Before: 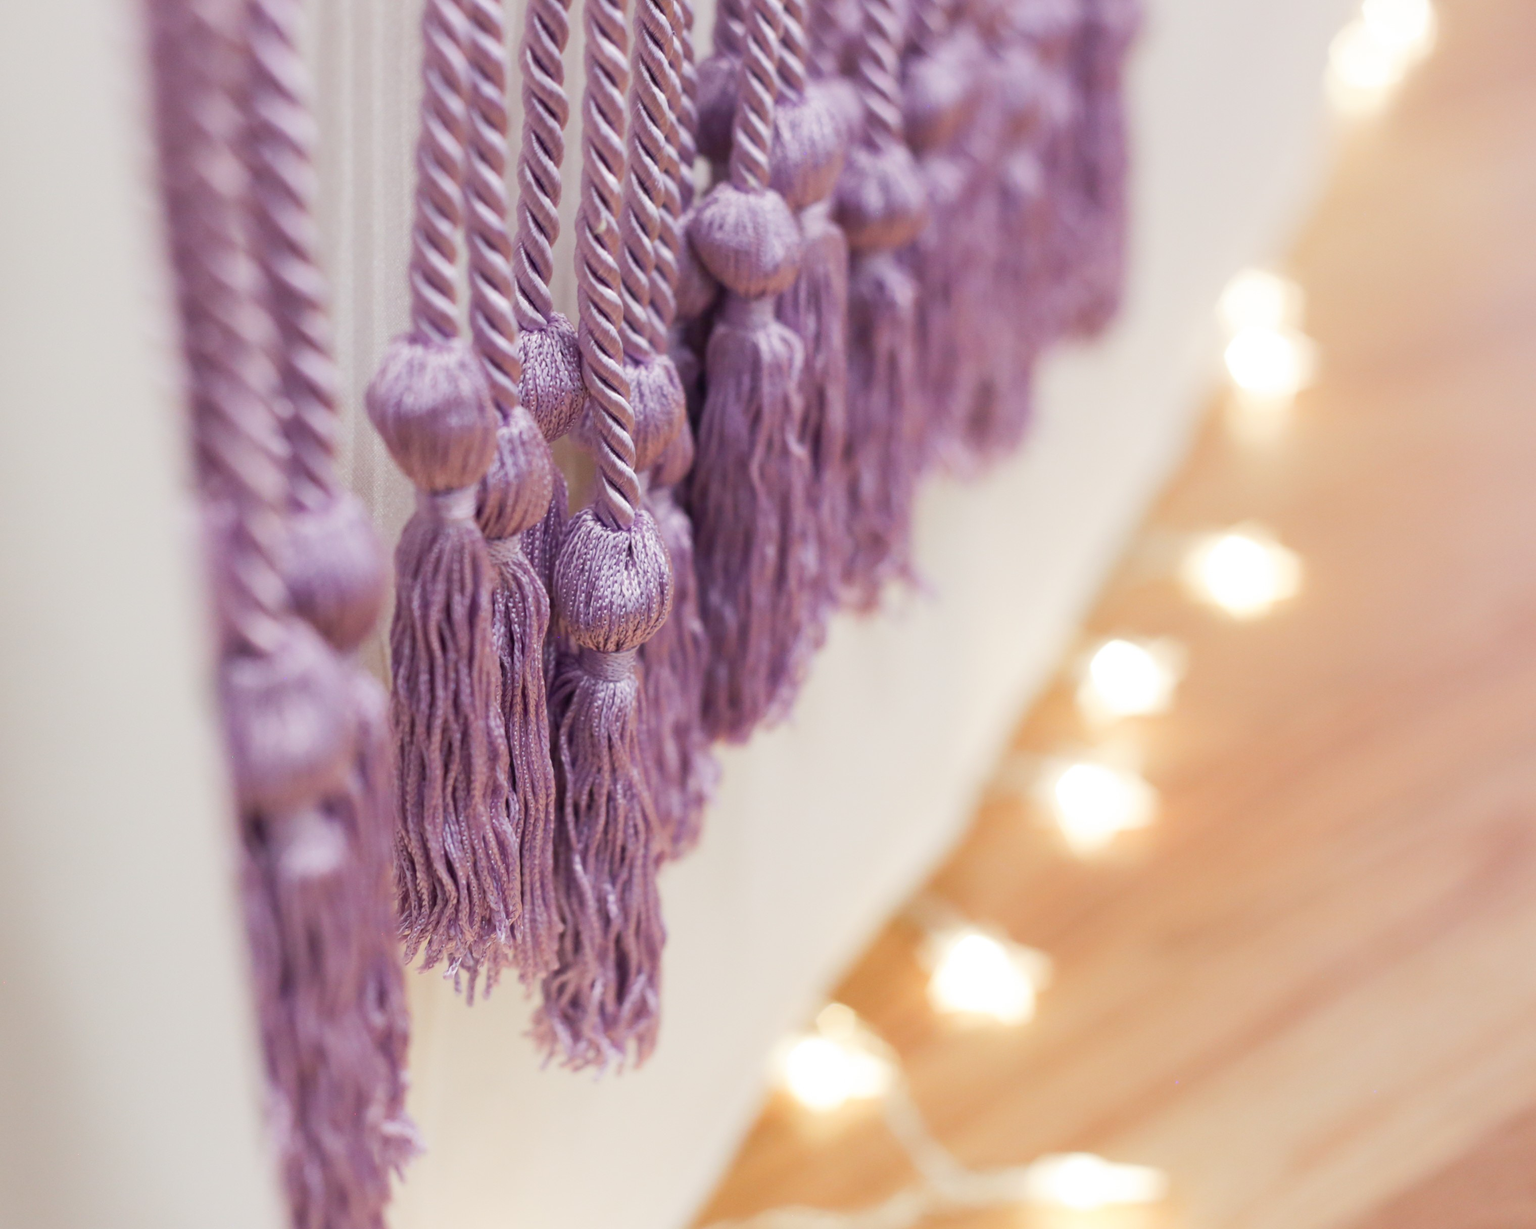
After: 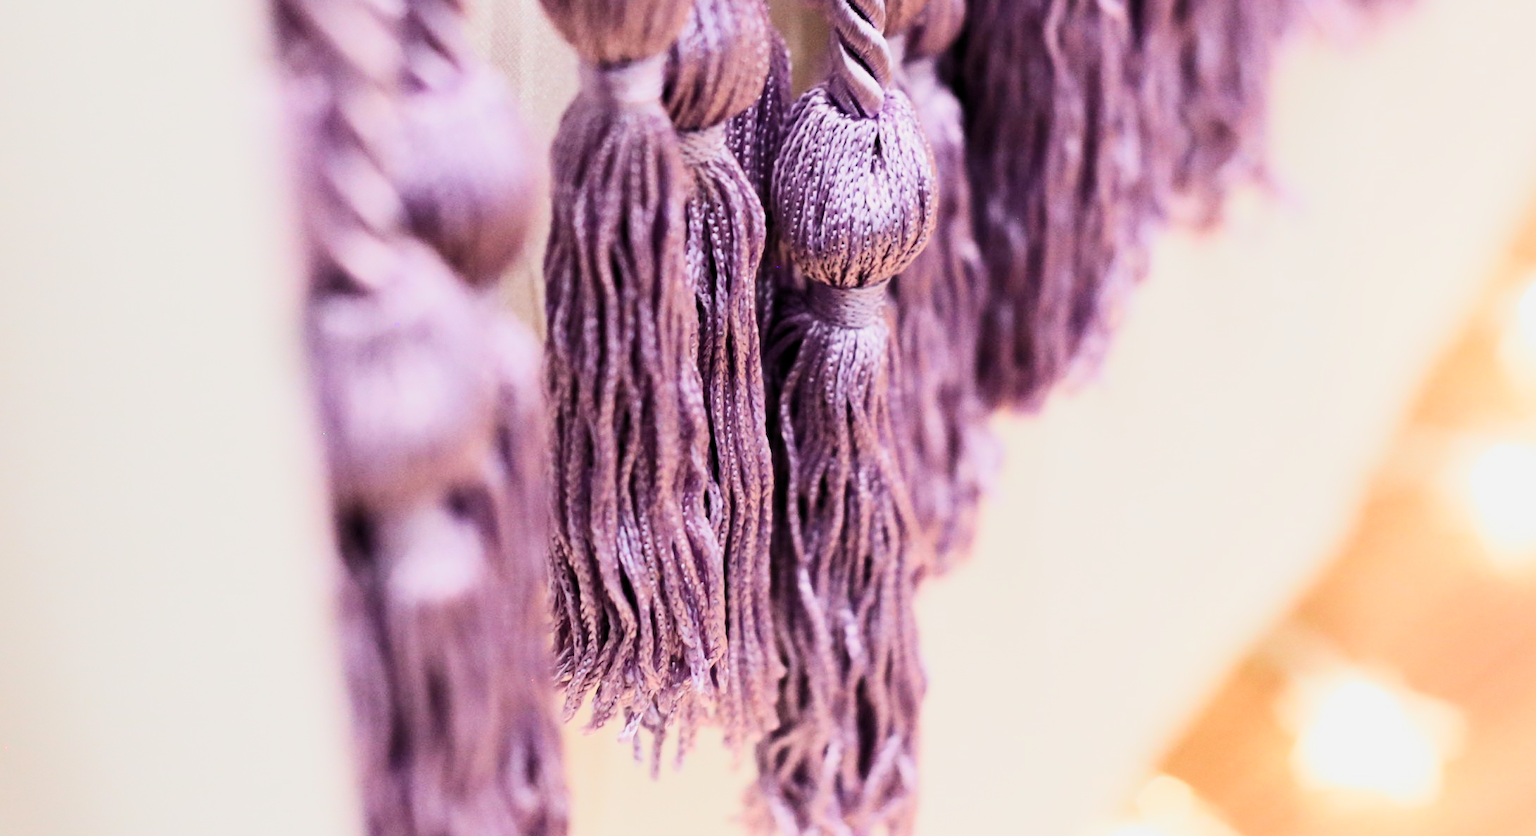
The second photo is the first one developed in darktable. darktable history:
exposure: compensate highlight preservation false
contrast brightness saturation: contrast 0.398, brightness 0.103, saturation 0.207
crop: top 36.281%, right 28.168%, bottom 14.799%
filmic rgb: black relative exposure -4.1 EV, white relative exposure 5.12 EV, hardness 2.06, contrast 1.172, add noise in highlights 0, color science v3 (2019), use custom middle-gray values true, contrast in highlights soft
